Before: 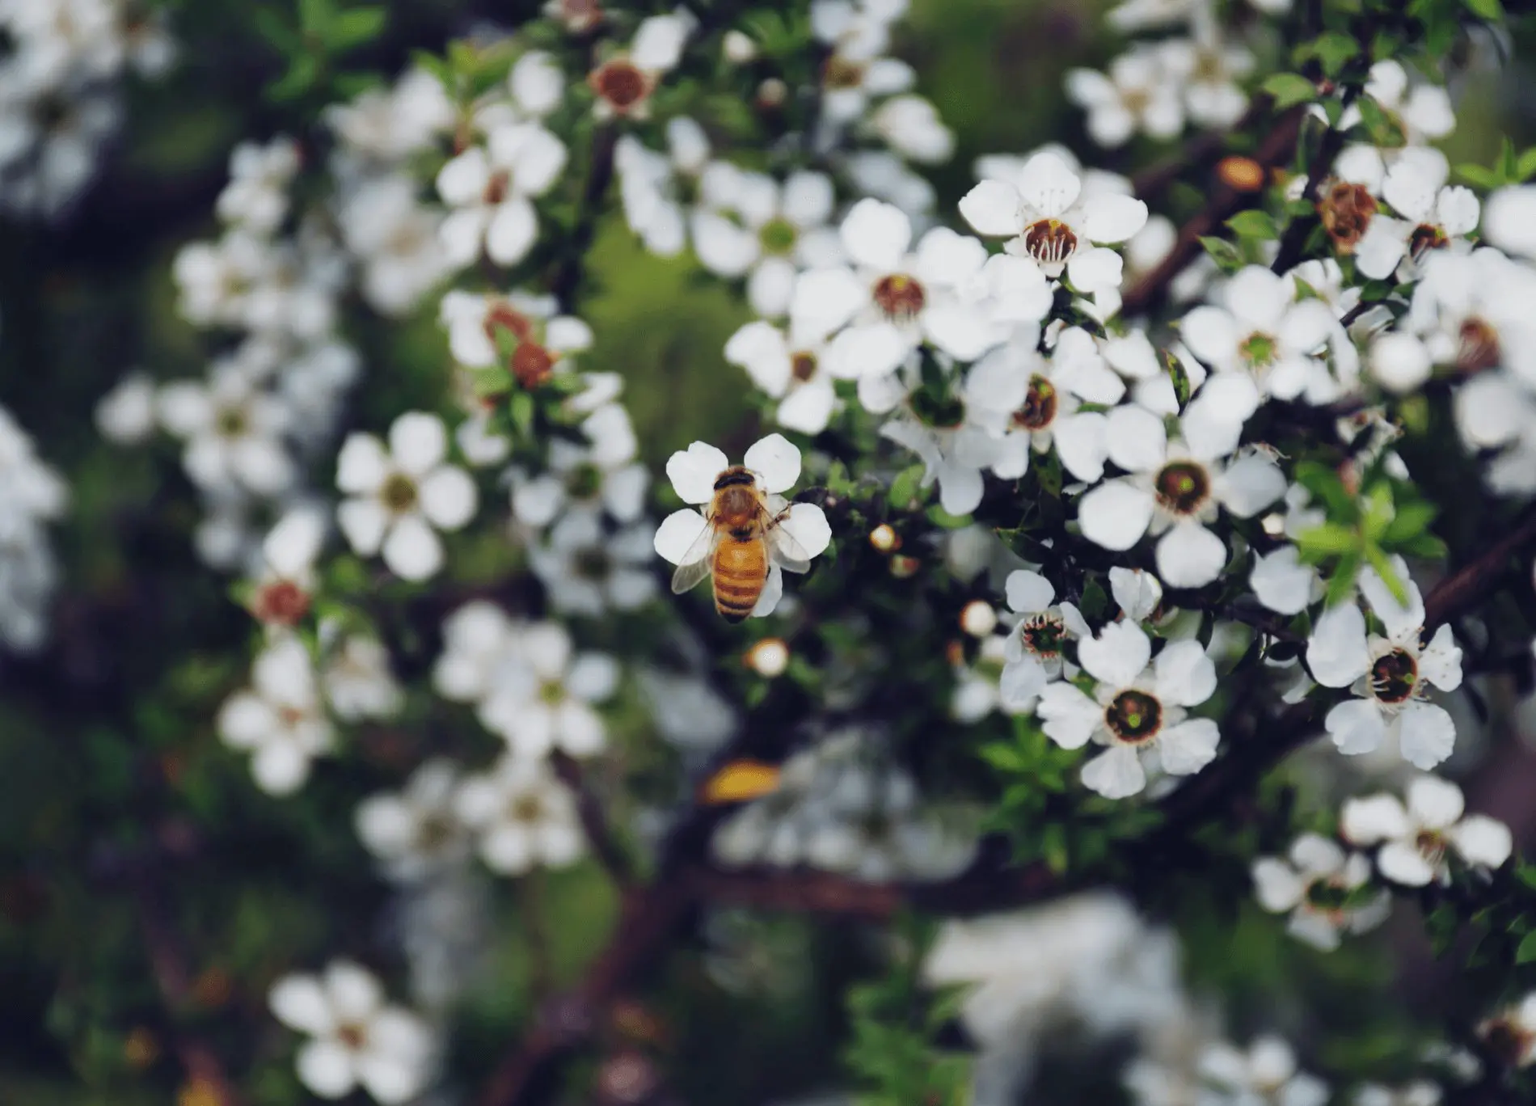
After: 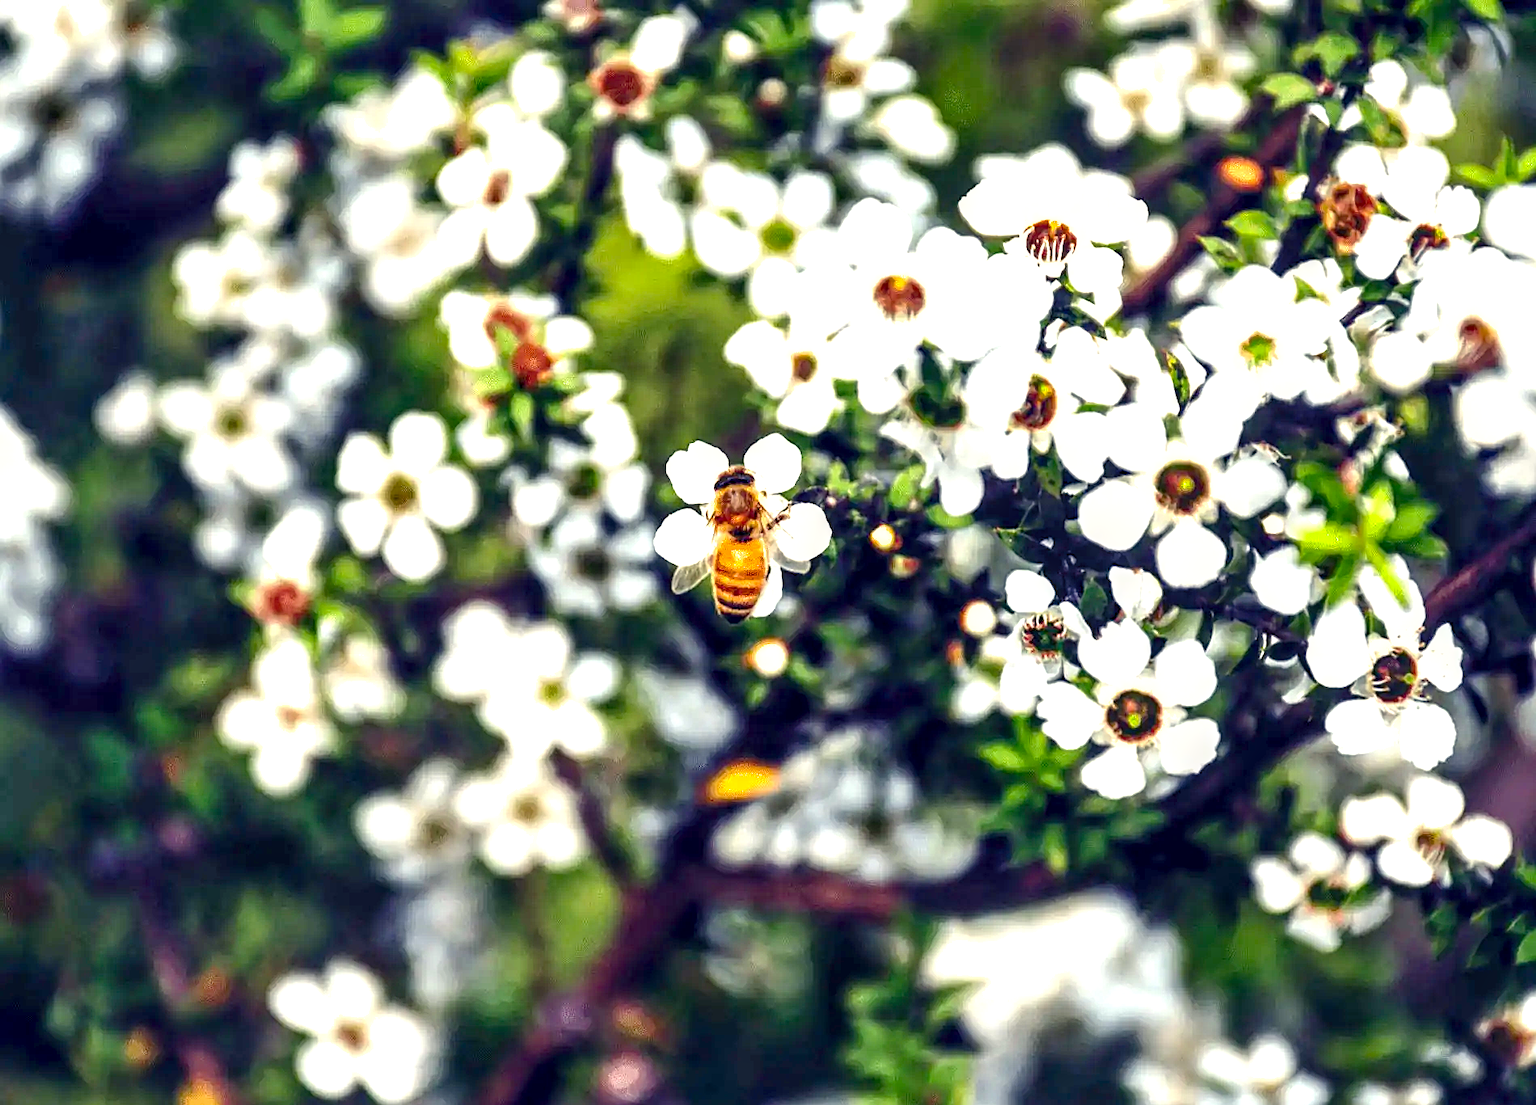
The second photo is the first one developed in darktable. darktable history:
local contrast: detail 160%
exposure: exposure 0.605 EV, compensate highlight preservation false
levels: levels [0.016, 0.492, 0.969]
color balance rgb: highlights gain › chroma 3.086%, highlights gain › hue 78.91°, linear chroma grading › global chroma 1.985%, linear chroma grading › mid-tones -0.584%, perceptual saturation grading › global saturation 20%, perceptual saturation grading › highlights -25.775%, perceptual saturation grading › shadows 49.675%, perceptual brilliance grading › global brilliance 10.415%, perceptual brilliance grading › shadows 15.729%
shadows and highlights: on, module defaults
sharpen: on, module defaults
contrast brightness saturation: contrast 0.291
